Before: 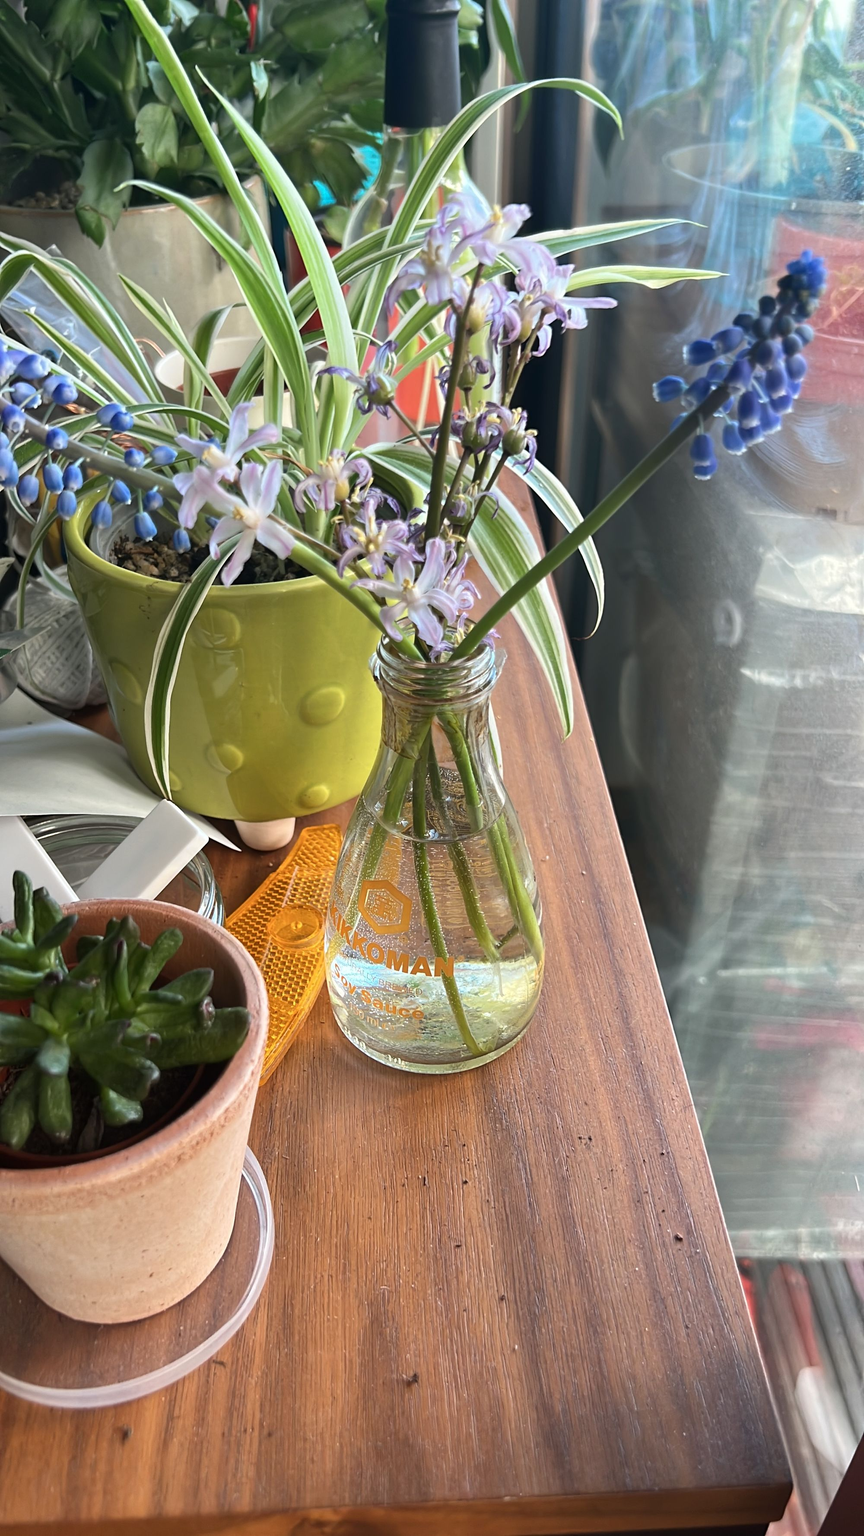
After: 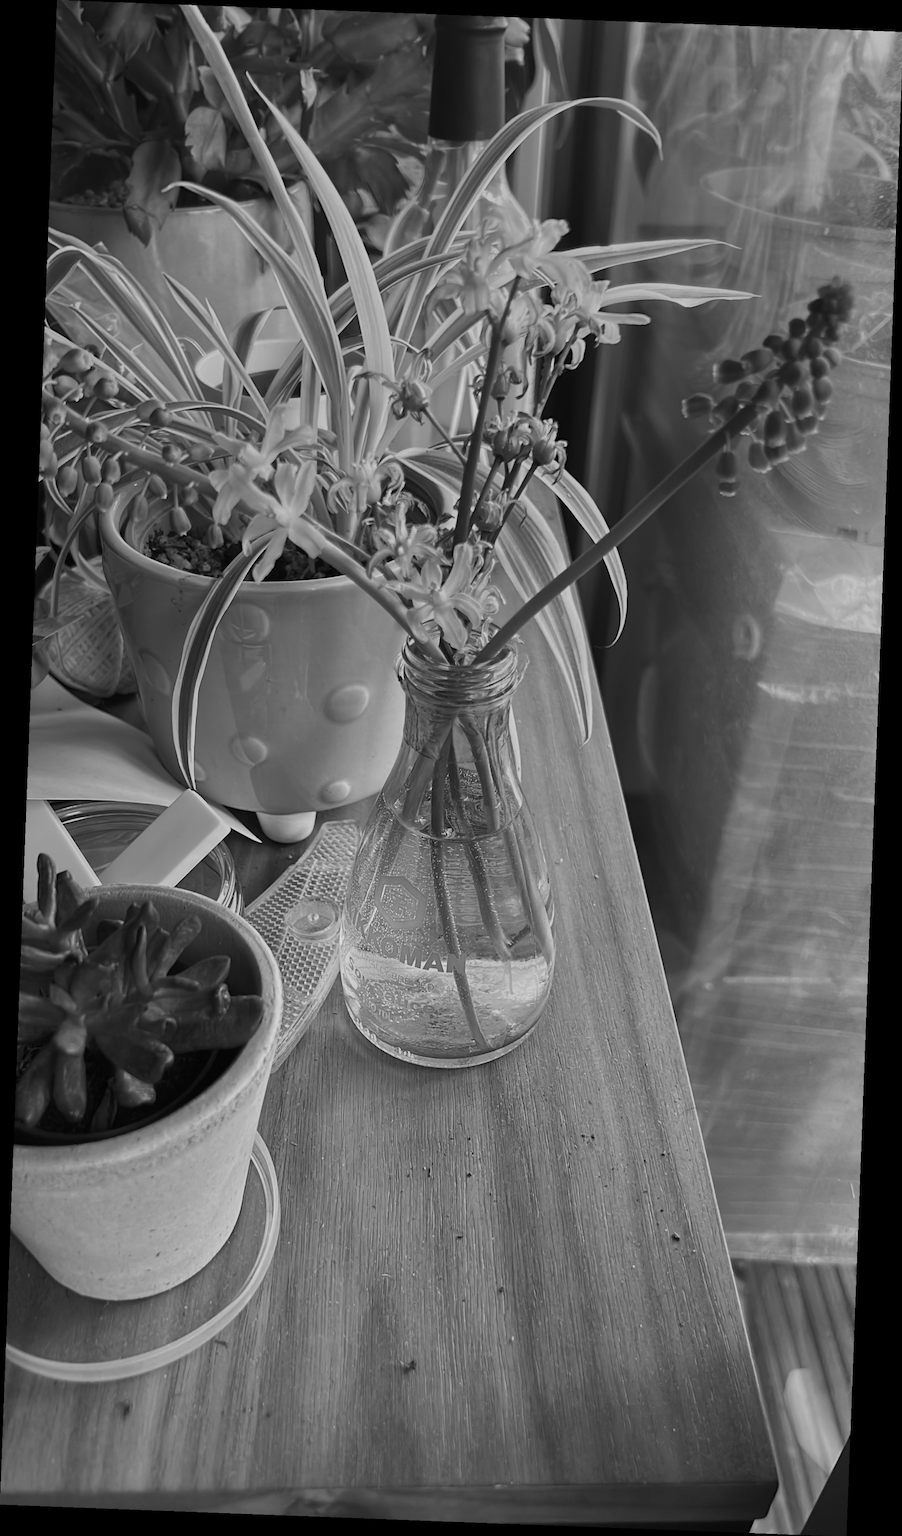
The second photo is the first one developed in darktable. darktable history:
tone equalizer: on, module defaults
monochrome: a 79.32, b 81.83, size 1.1
rotate and perspective: rotation 2.17°, automatic cropping off
